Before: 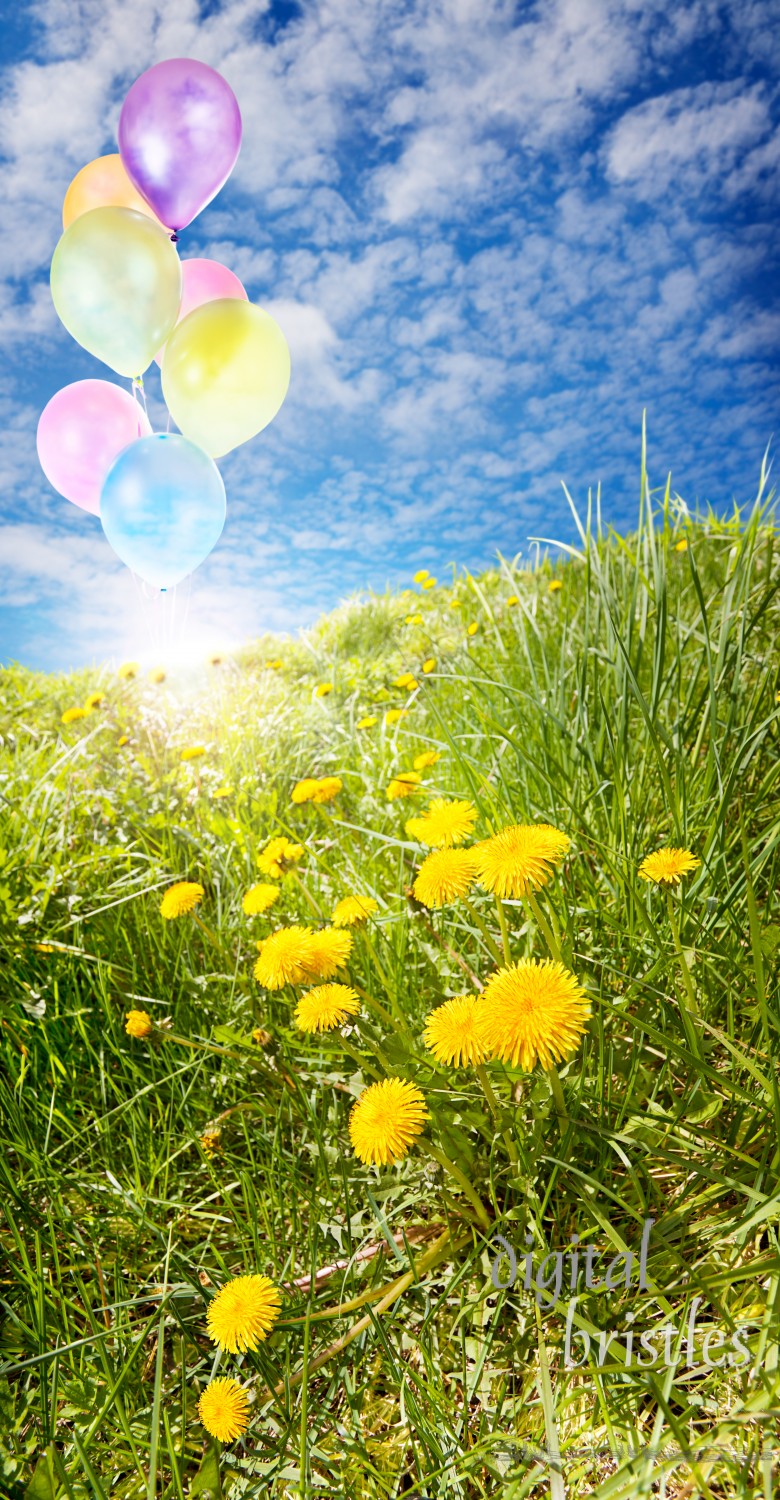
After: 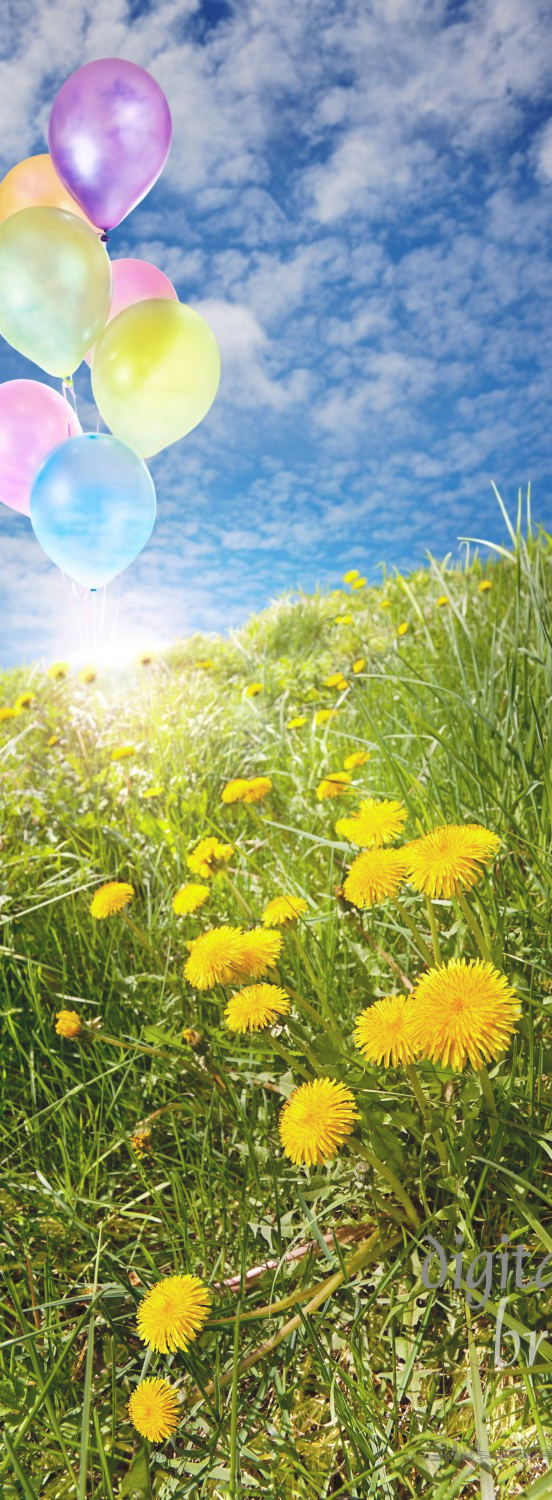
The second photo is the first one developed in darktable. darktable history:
crop and rotate: left 9.061%, right 20.142%
tone curve: curves: ch0 [(0, 0) (0.003, 0.126) (0.011, 0.129) (0.025, 0.133) (0.044, 0.143) (0.069, 0.155) (0.1, 0.17) (0.136, 0.189) (0.177, 0.217) (0.224, 0.25) (0.277, 0.293) (0.335, 0.346) (0.399, 0.398) (0.468, 0.456) (0.543, 0.517) (0.623, 0.583) (0.709, 0.659) (0.801, 0.756) (0.898, 0.856) (1, 1)], preserve colors none
exposure: compensate highlight preservation false
